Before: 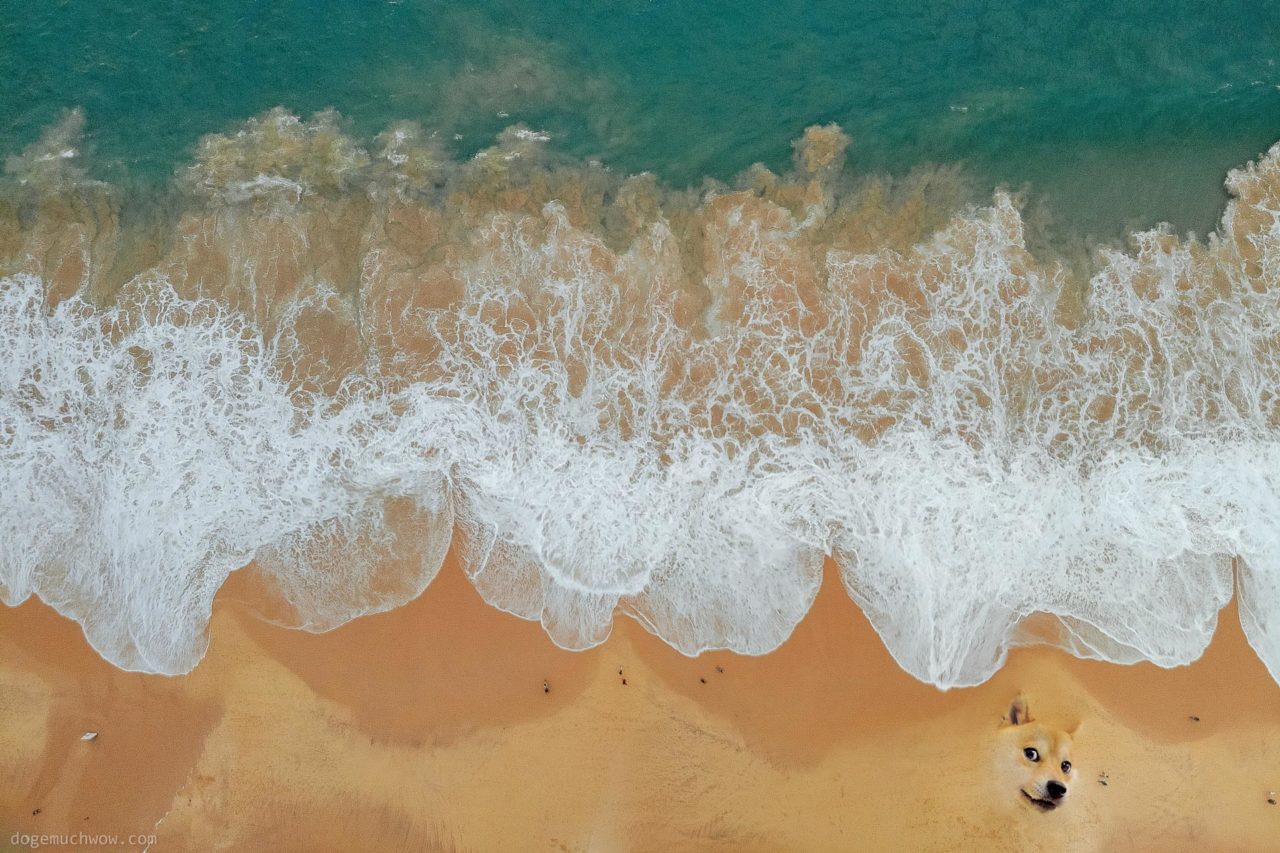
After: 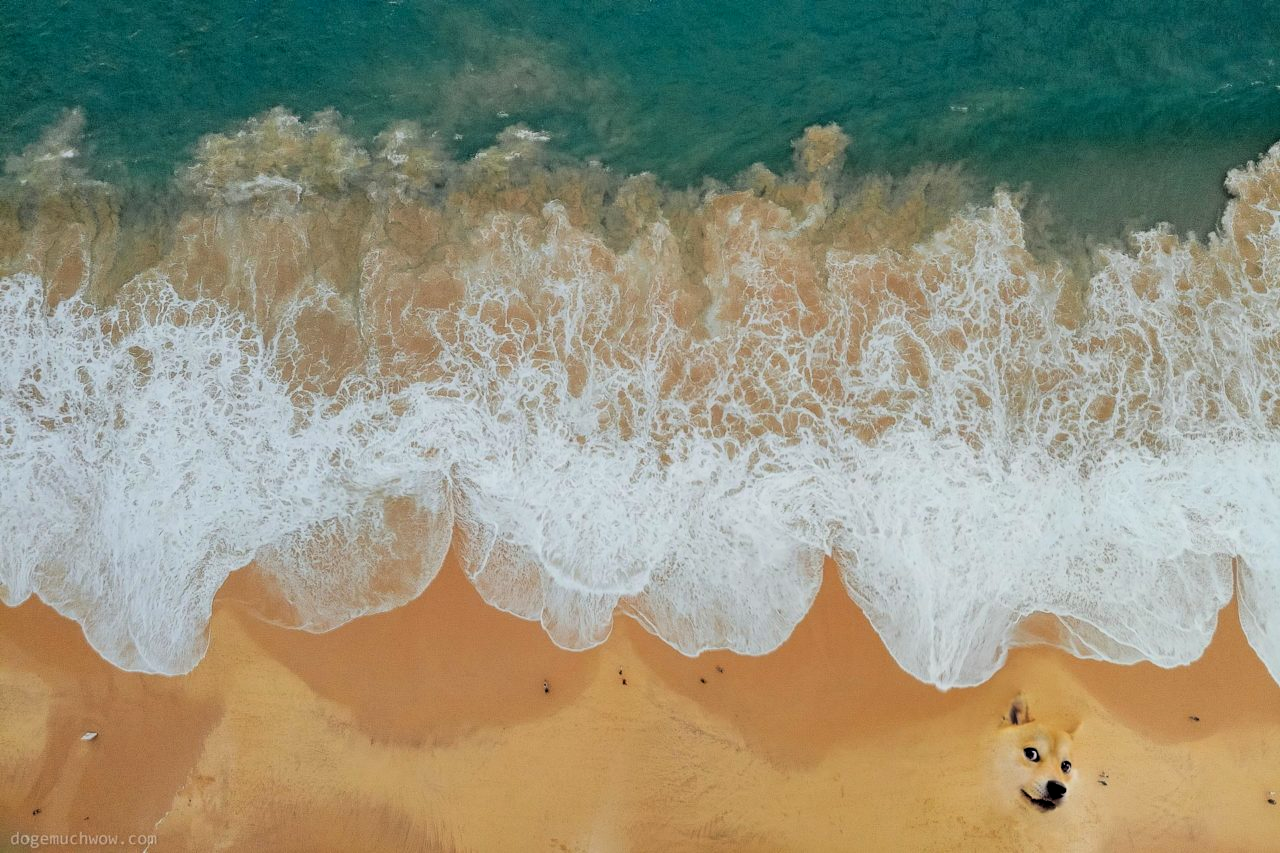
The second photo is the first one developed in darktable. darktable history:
filmic rgb: black relative exposure -7.71 EV, white relative exposure 4.38 EV, threshold 3.04 EV, target black luminance 0%, hardness 3.76, latitude 50.79%, contrast 1.064, highlights saturation mix 8.59%, shadows ↔ highlights balance -0.213%, color science v6 (2022), enable highlight reconstruction true
color balance rgb: perceptual saturation grading › global saturation 0.066%, perceptual brilliance grading › global brilliance -18.372%, perceptual brilliance grading › highlights 29.437%, global vibrance 16.631%, saturation formula JzAzBz (2021)
